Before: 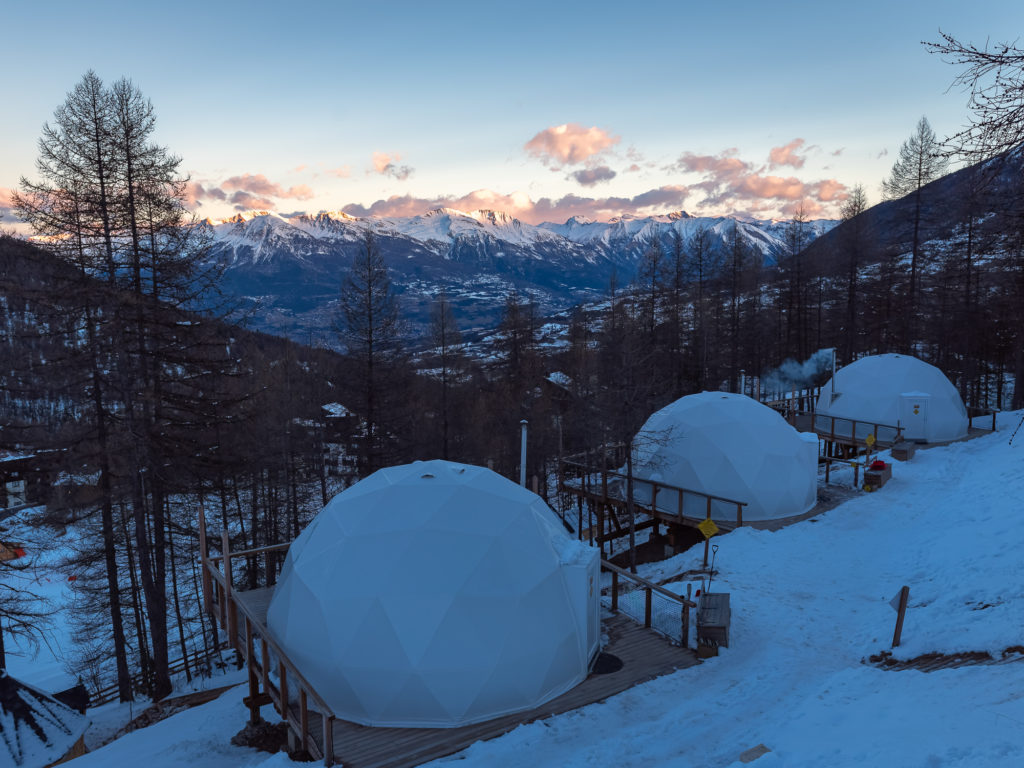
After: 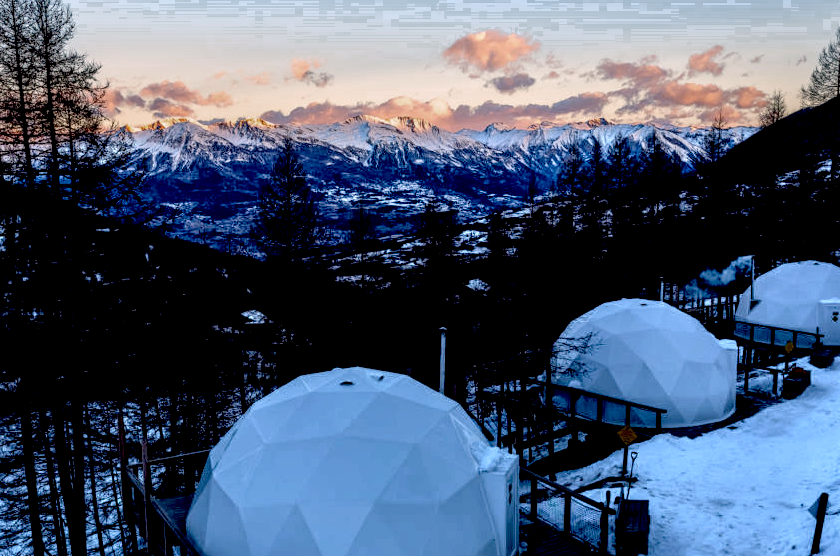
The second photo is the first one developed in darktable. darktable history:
crop: left 7.93%, top 12.122%, right 10.026%, bottom 15.45%
color correction: highlights a* 5.8, highlights b* 4.71
local contrast: on, module defaults
color zones: curves: ch0 [(0.203, 0.433) (0.607, 0.517) (0.697, 0.696) (0.705, 0.897)]
tone equalizer: edges refinement/feathering 500, mask exposure compensation -1.57 EV, preserve details no
exposure: black level correction 0.048, exposure 0.012 EV, compensate highlight preservation false
